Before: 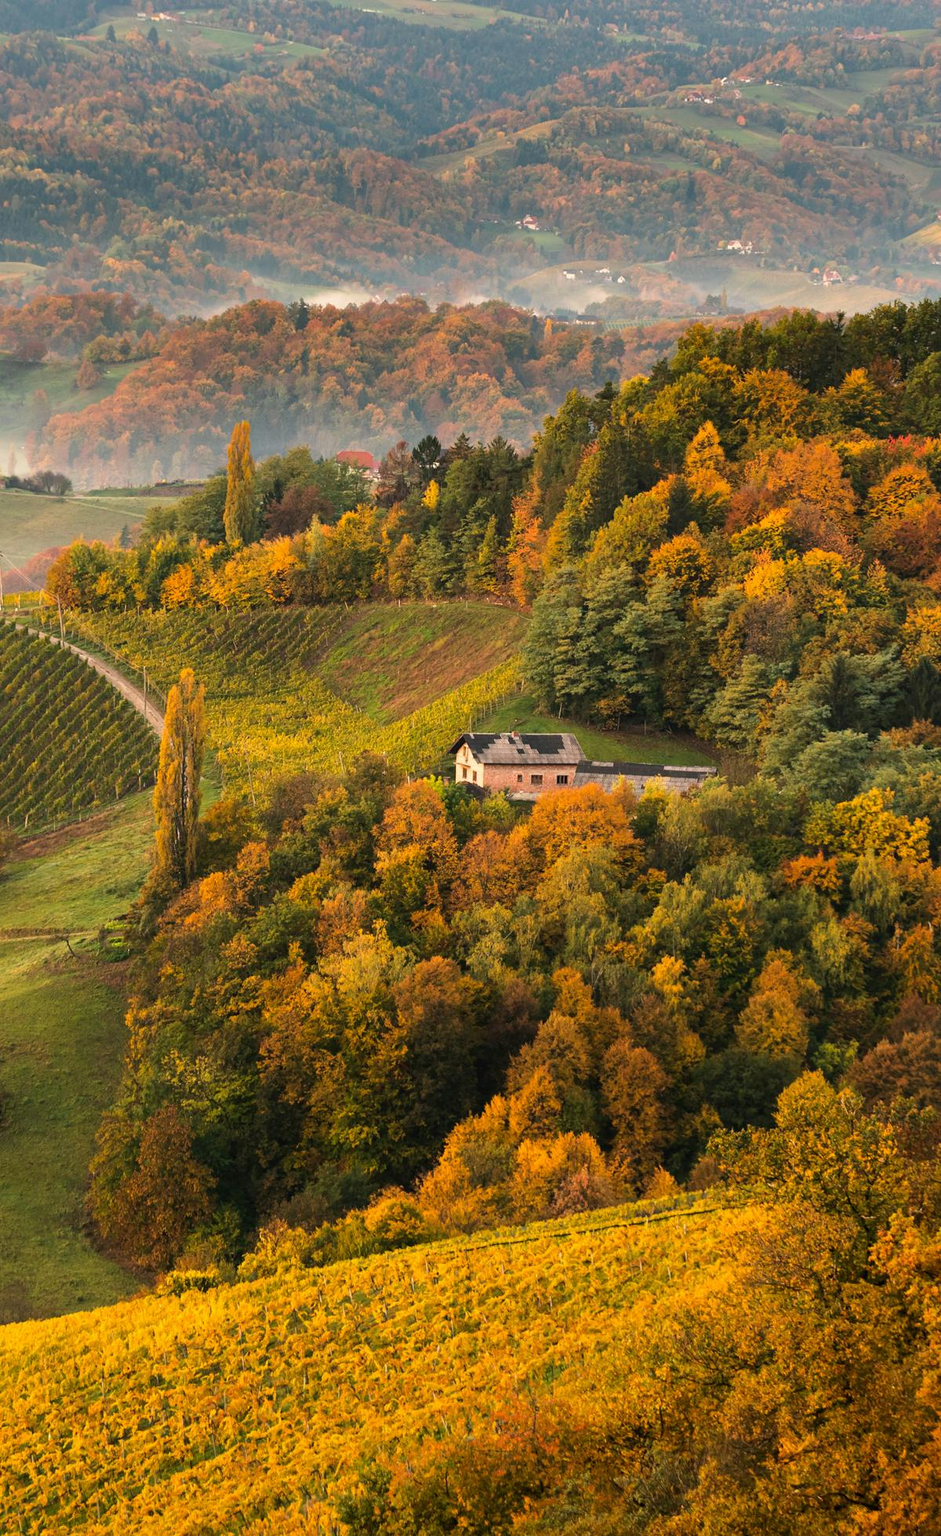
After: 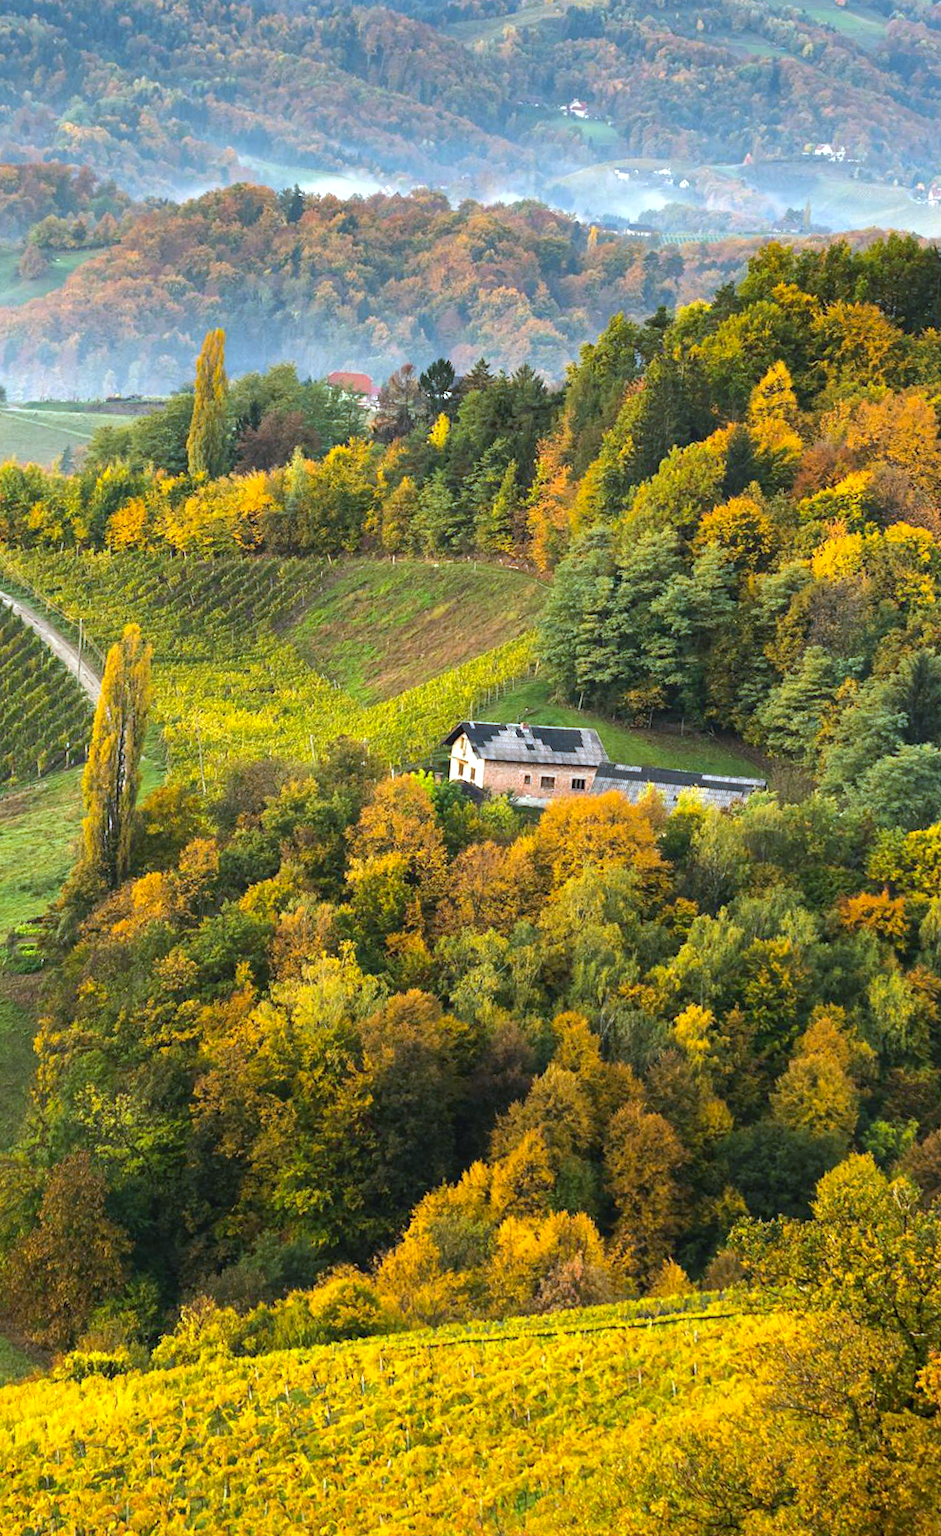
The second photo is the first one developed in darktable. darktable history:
exposure: black level correction 0, exposure 0.7 EV, compensate exposure bias true, compensate highlight preservation false
color correction: highlights a* -8, highlights b* 3.1
crop and rotate: angle -3.27°, left 5.211%, top 5.211%, right 4.607%, bottom 4.607%
white balance: red 0.871, blue 1.249
